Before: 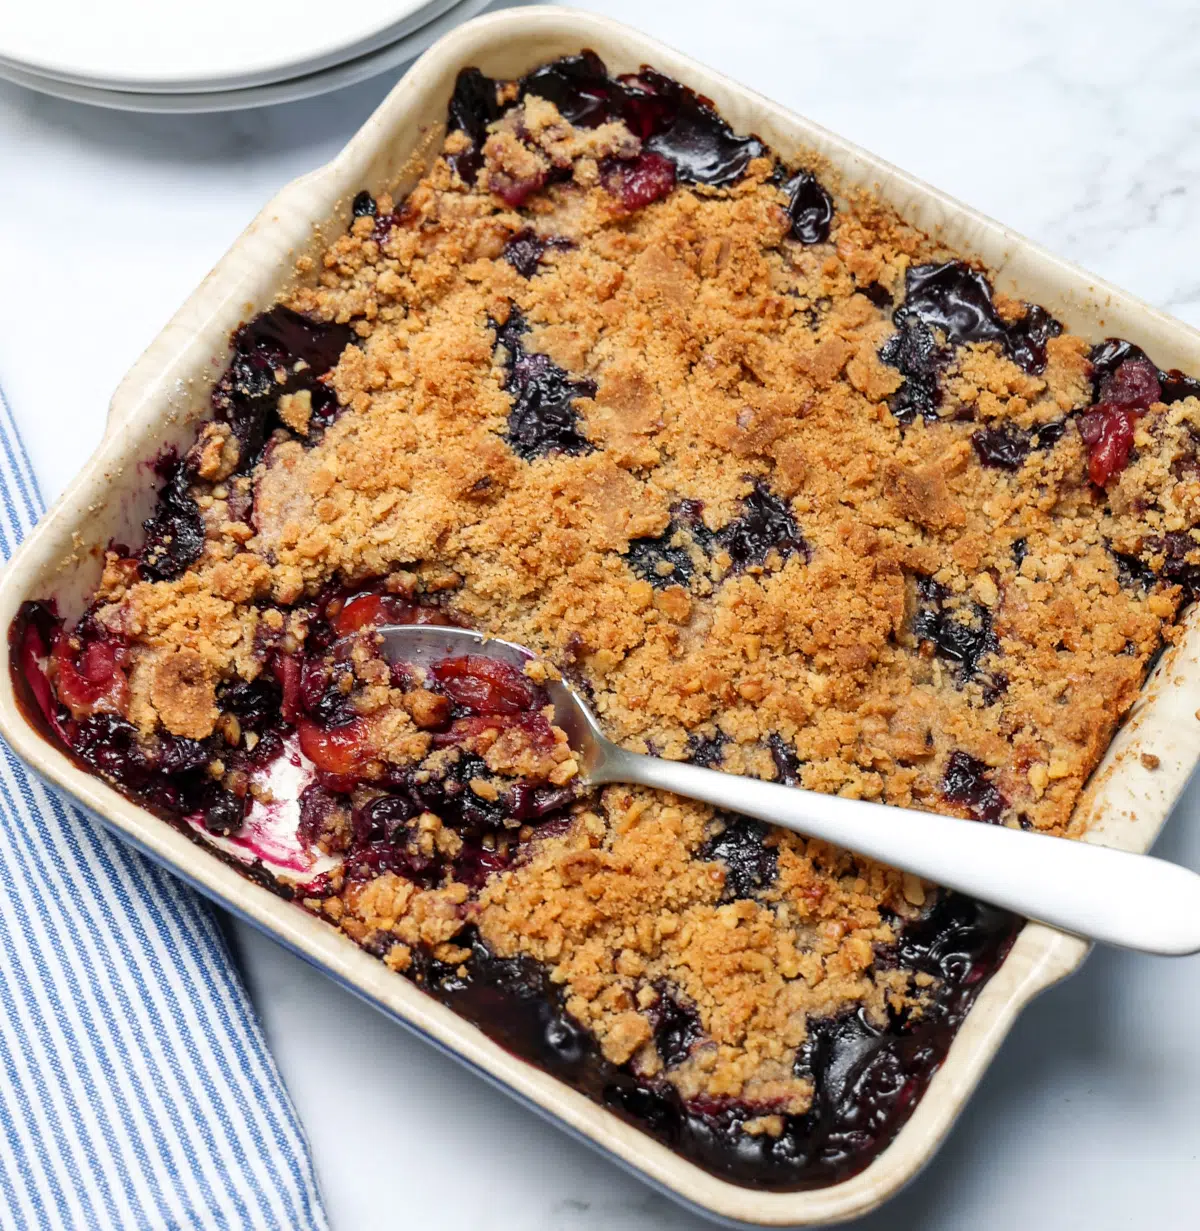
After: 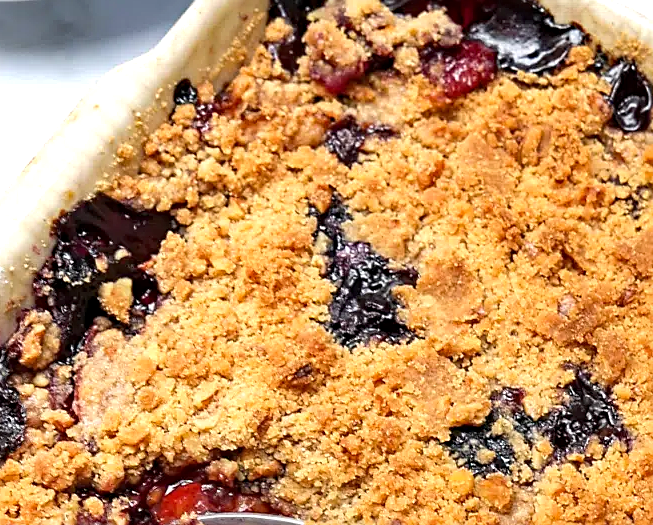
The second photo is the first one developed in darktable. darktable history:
sharpen: on, module defaults
haze removal: compatibility mode true, adaptive false
exposure: black level correction 0.001, exposure 0.499 EV, compensate highlight preservation false
crop: left 14.981%, top 9.161%, right 30.597%, bottom 48.19%
